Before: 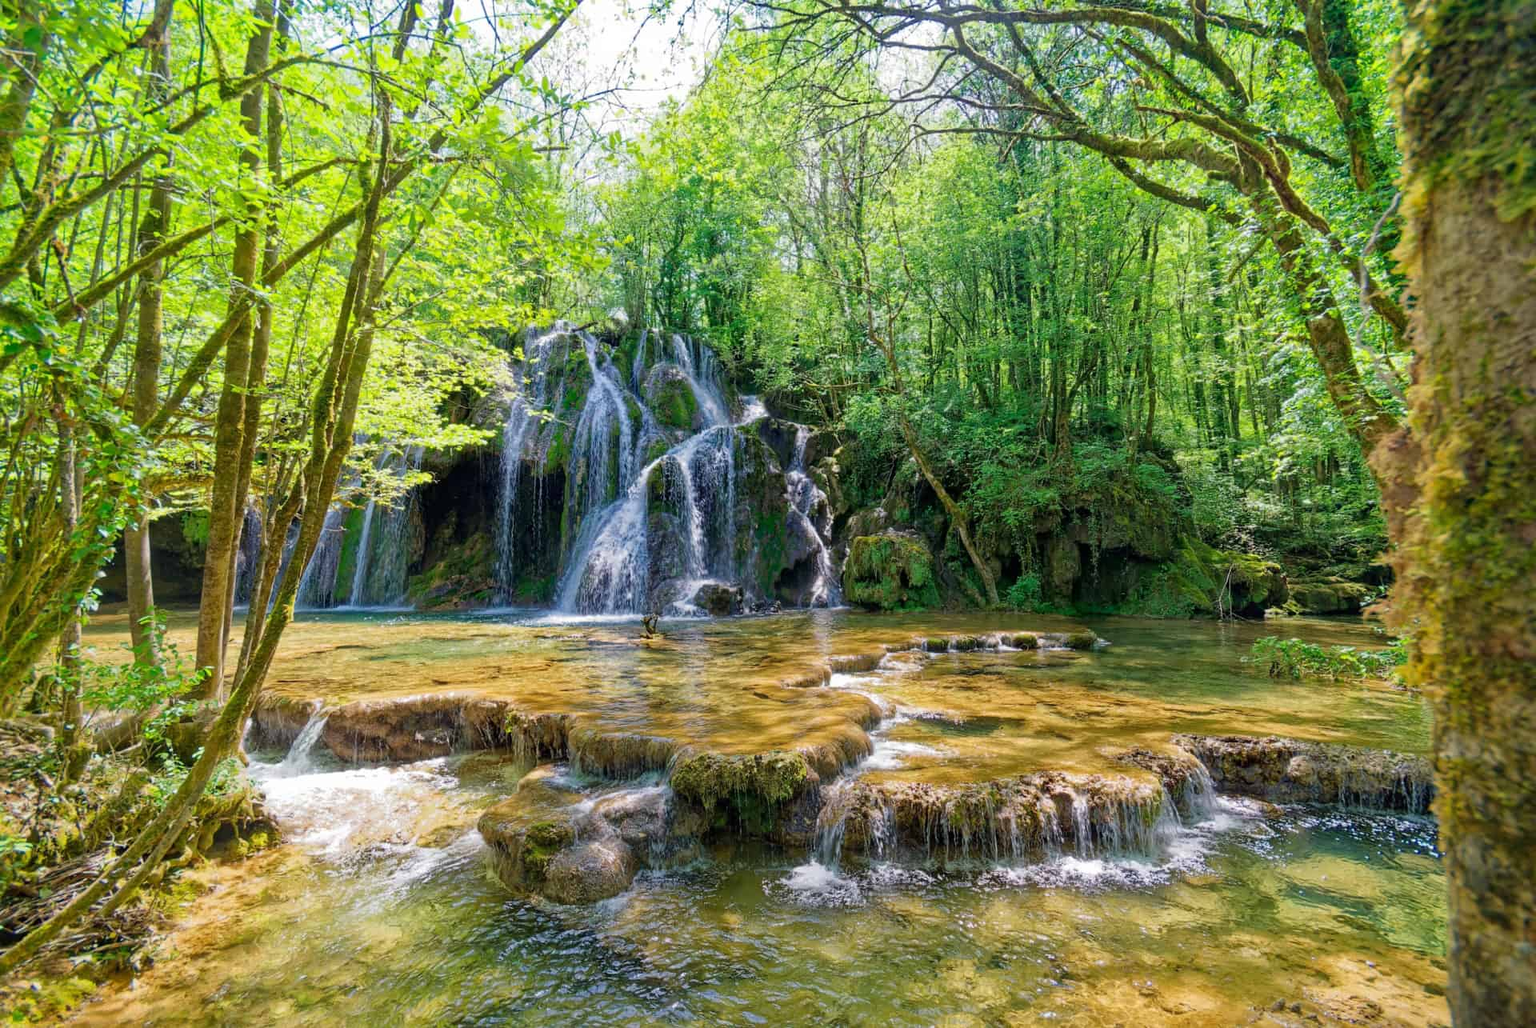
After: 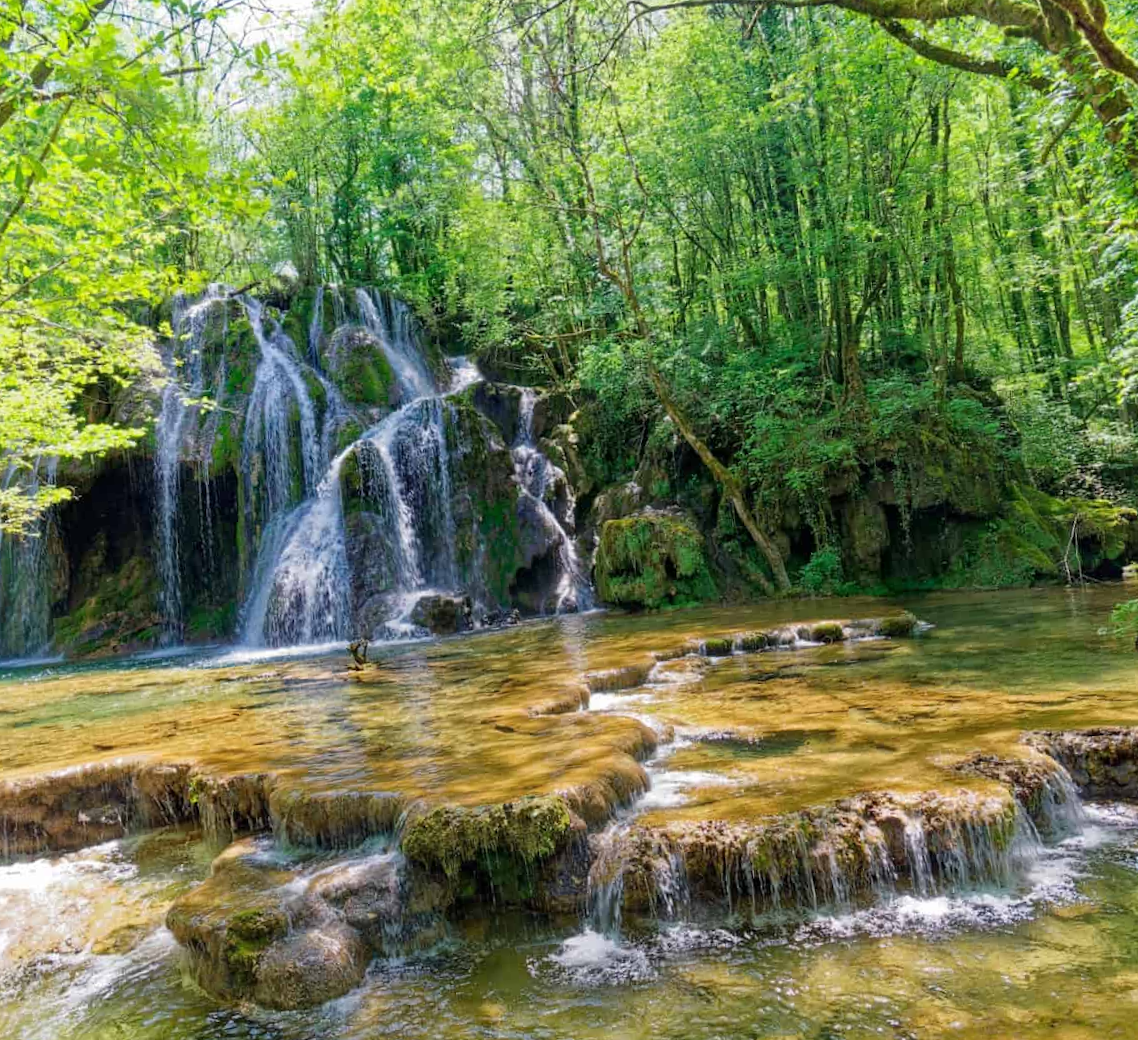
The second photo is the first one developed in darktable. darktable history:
rotate and perspective: rotation -5°, crop left 0.05, crop right 0.952, crop top 0.11, crop bottom 0.89
crop and rotate: left 22.918%, top 5.629%, right 14.711%, bottom 2.247%
